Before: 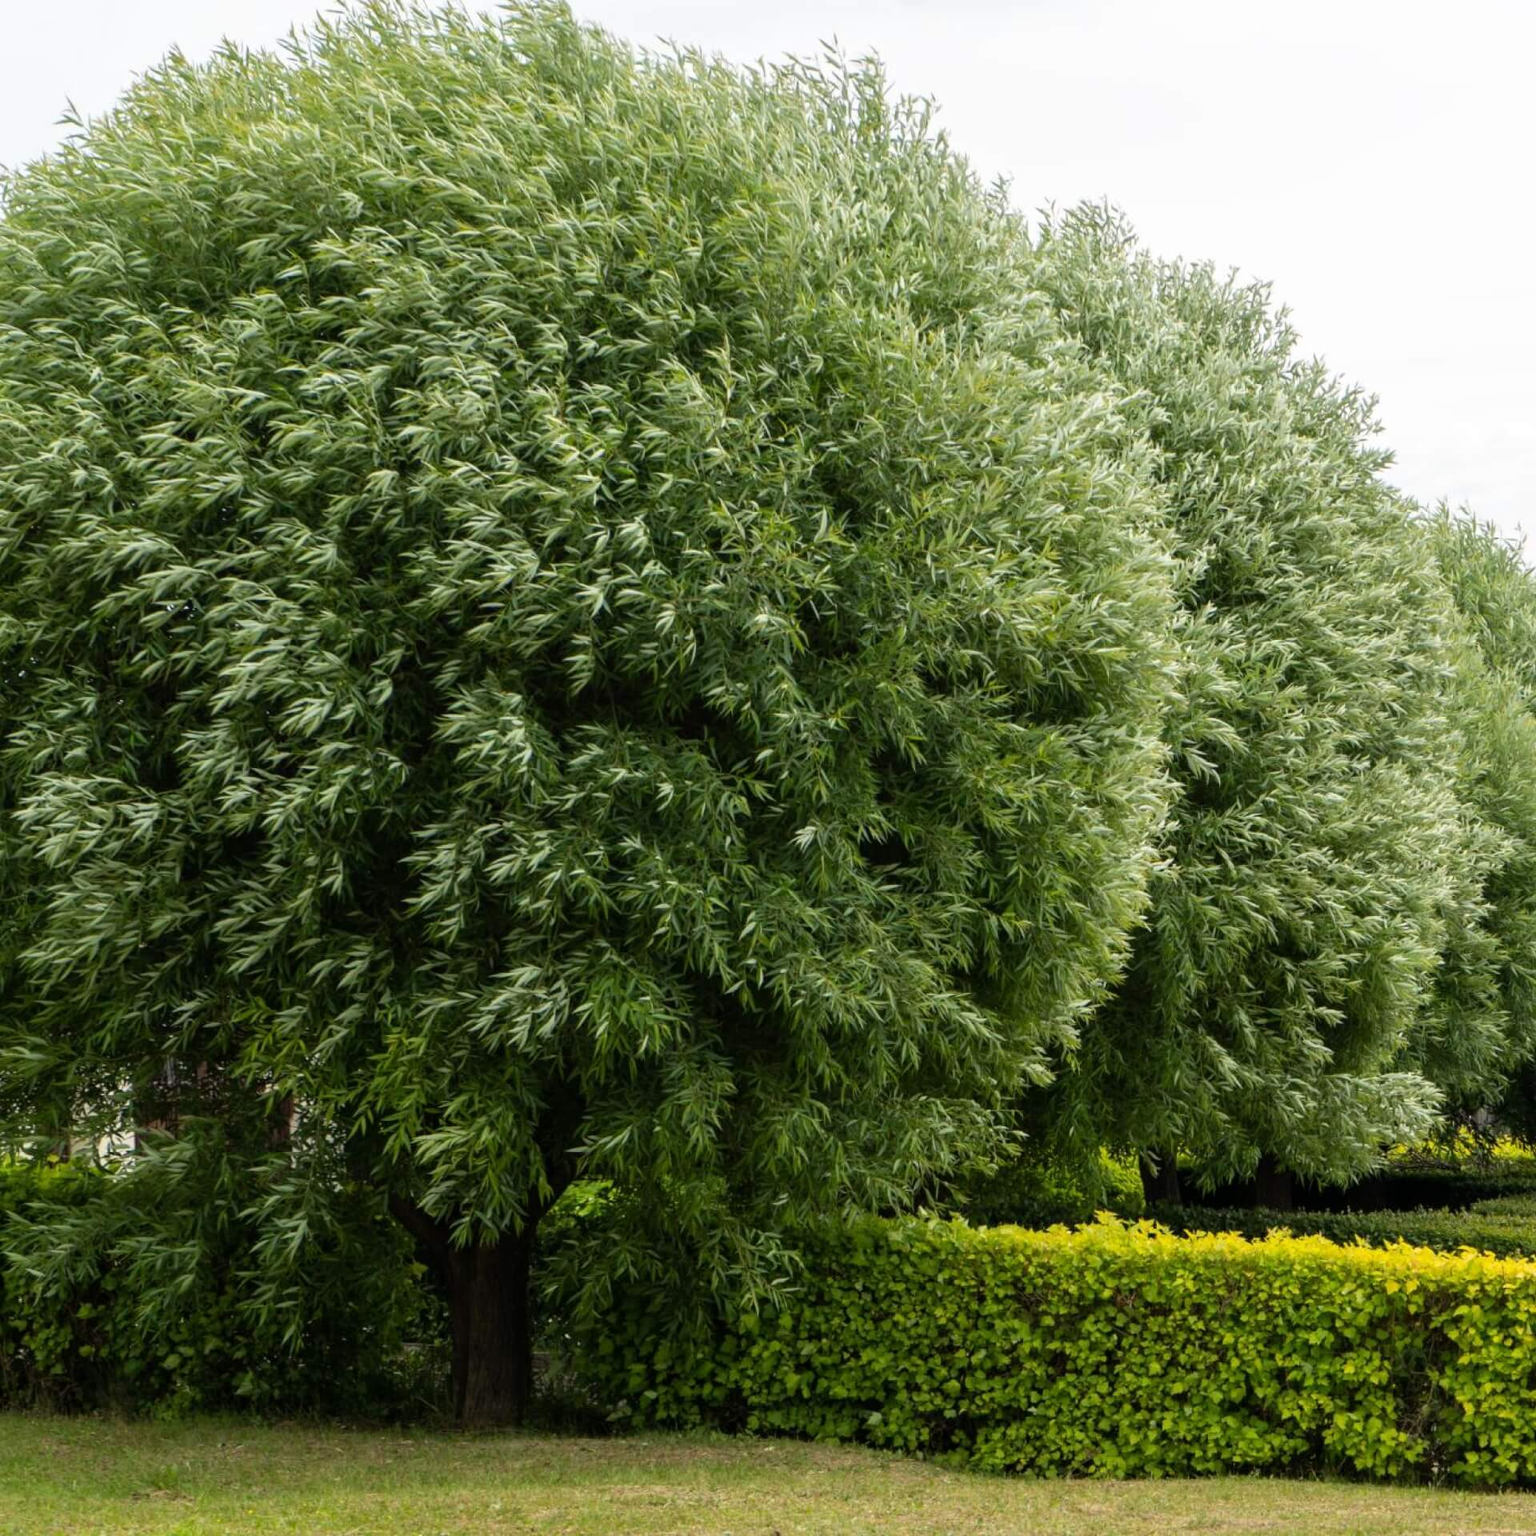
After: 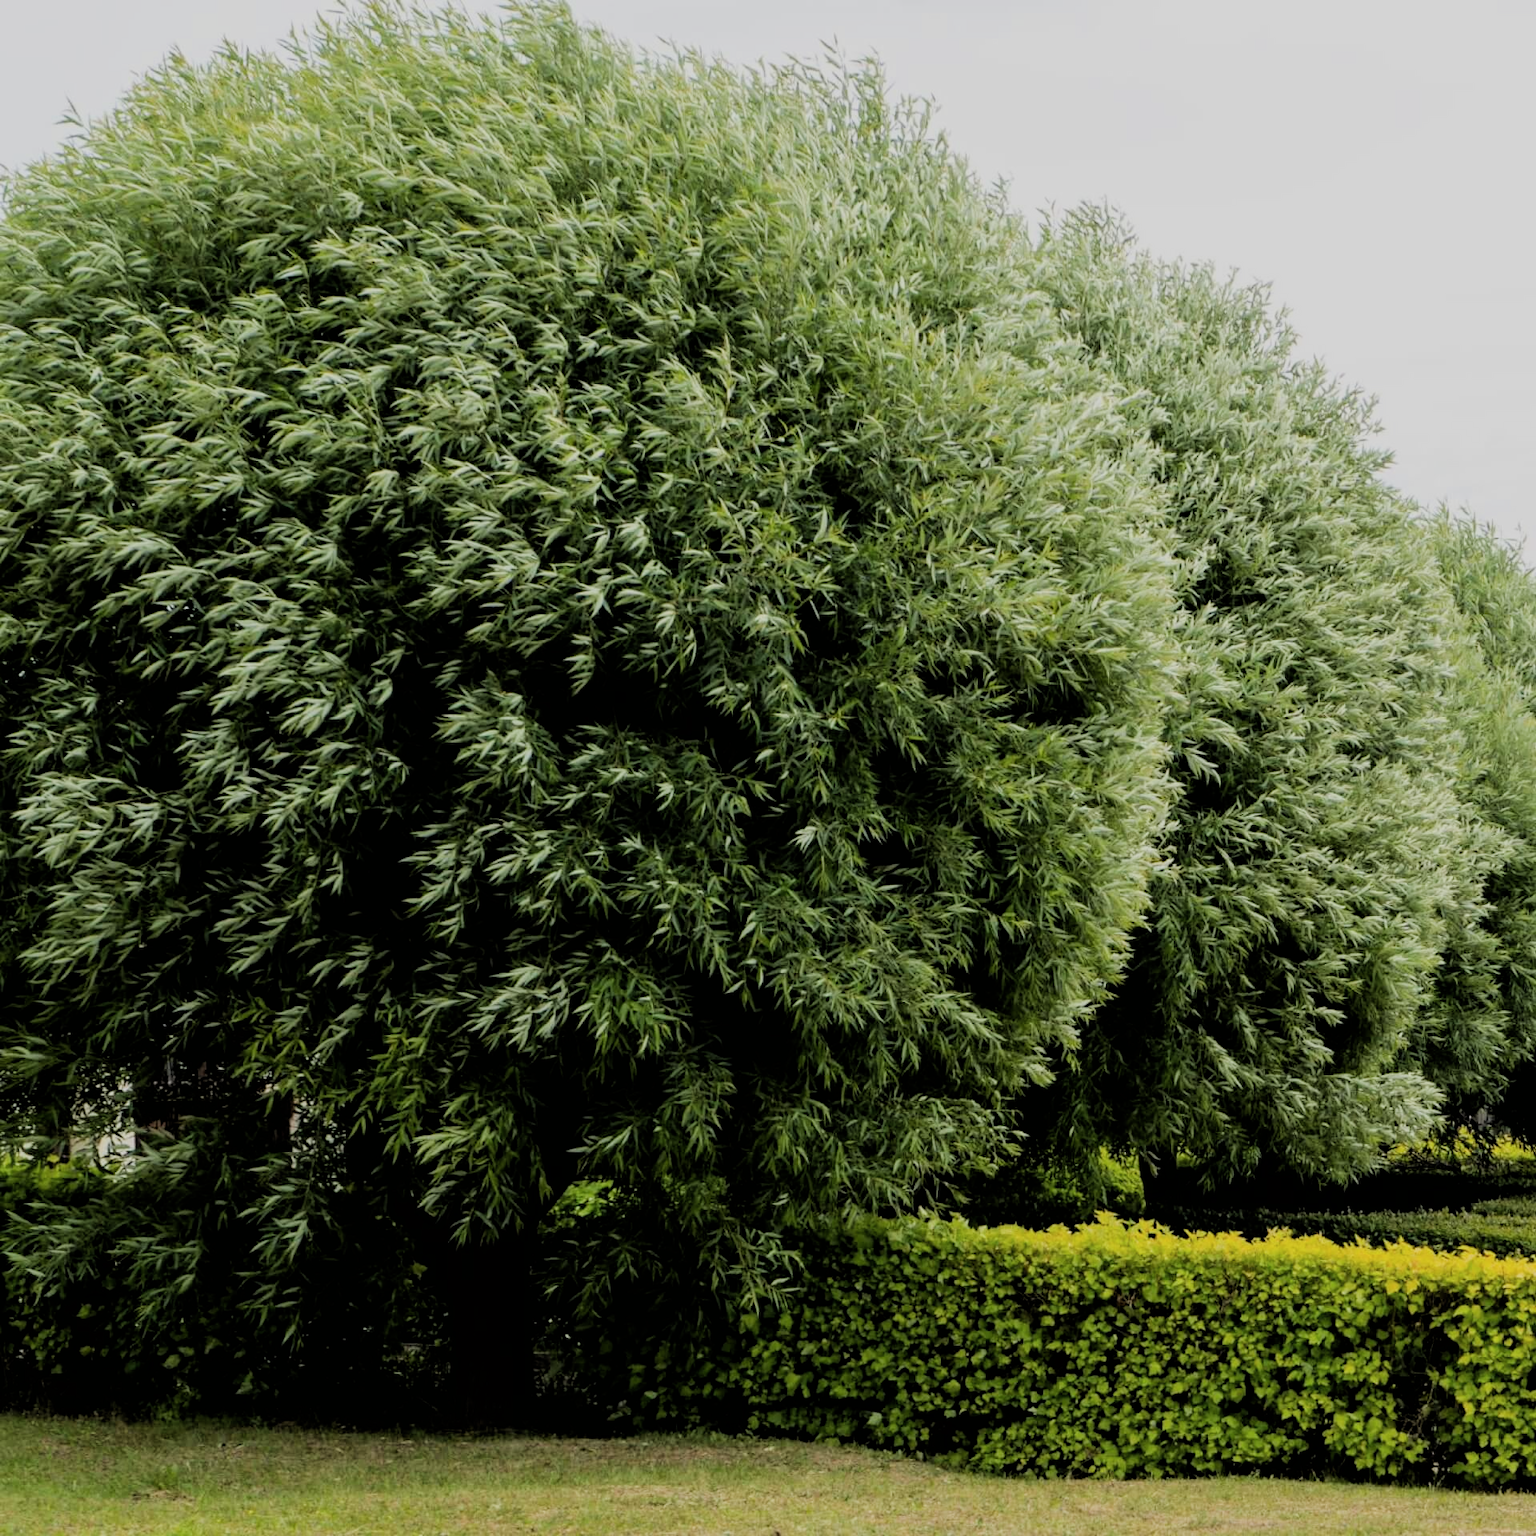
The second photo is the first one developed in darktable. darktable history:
contrast brightness saturation: saturation -0.05
filmic rgb: black relative exposure -4.14 EV, white relative exposure 5.1 EV, hardness 2.11, contrast 1.165
